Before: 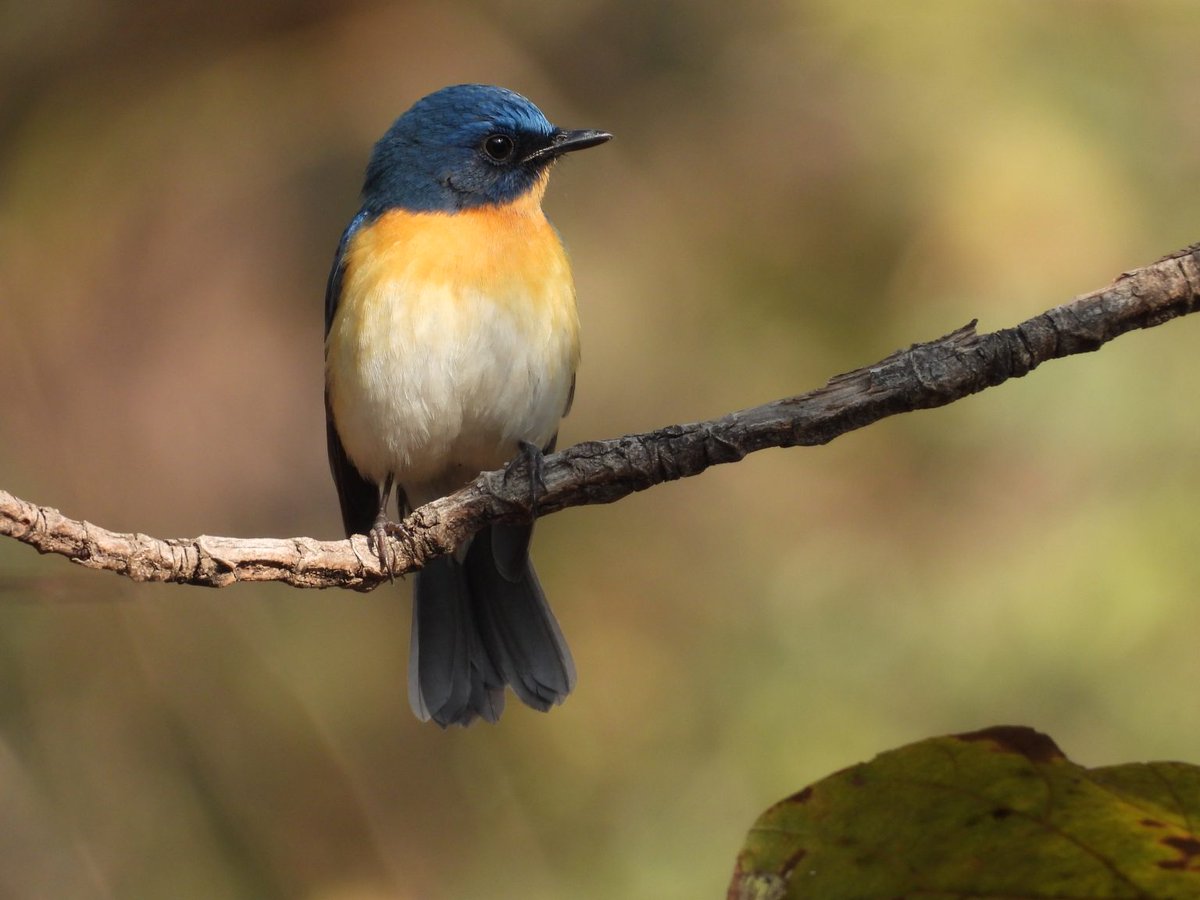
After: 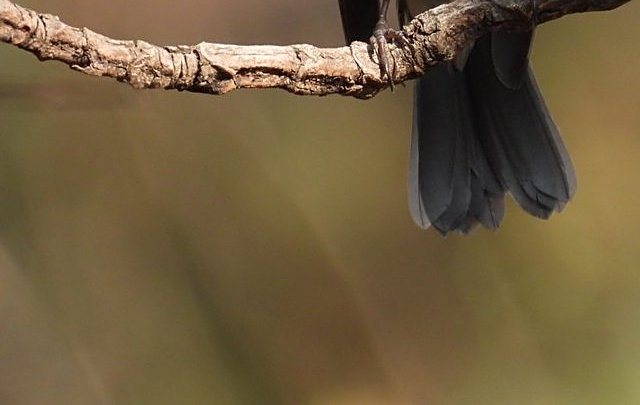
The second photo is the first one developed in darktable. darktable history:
sharpen: on, module defaults
crop and rotate: top 54.778%, right 46.61%, bottom 0.159%
